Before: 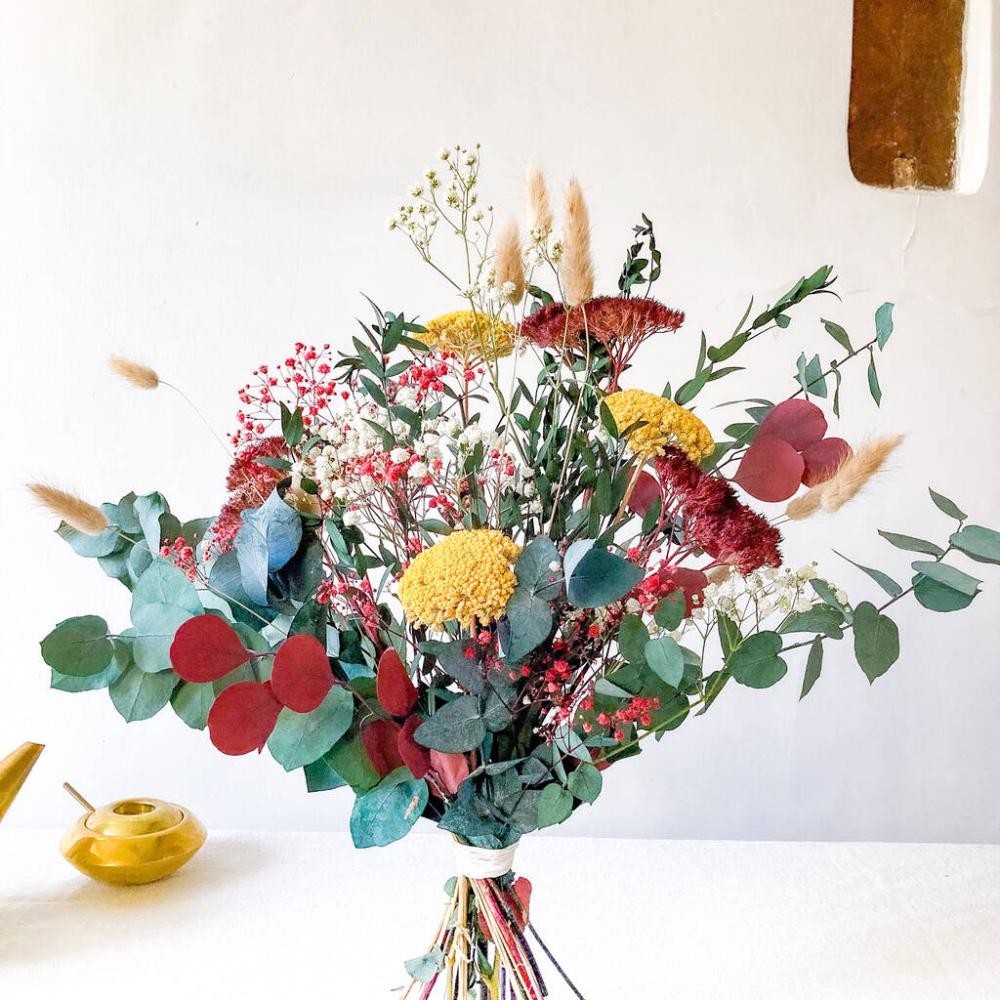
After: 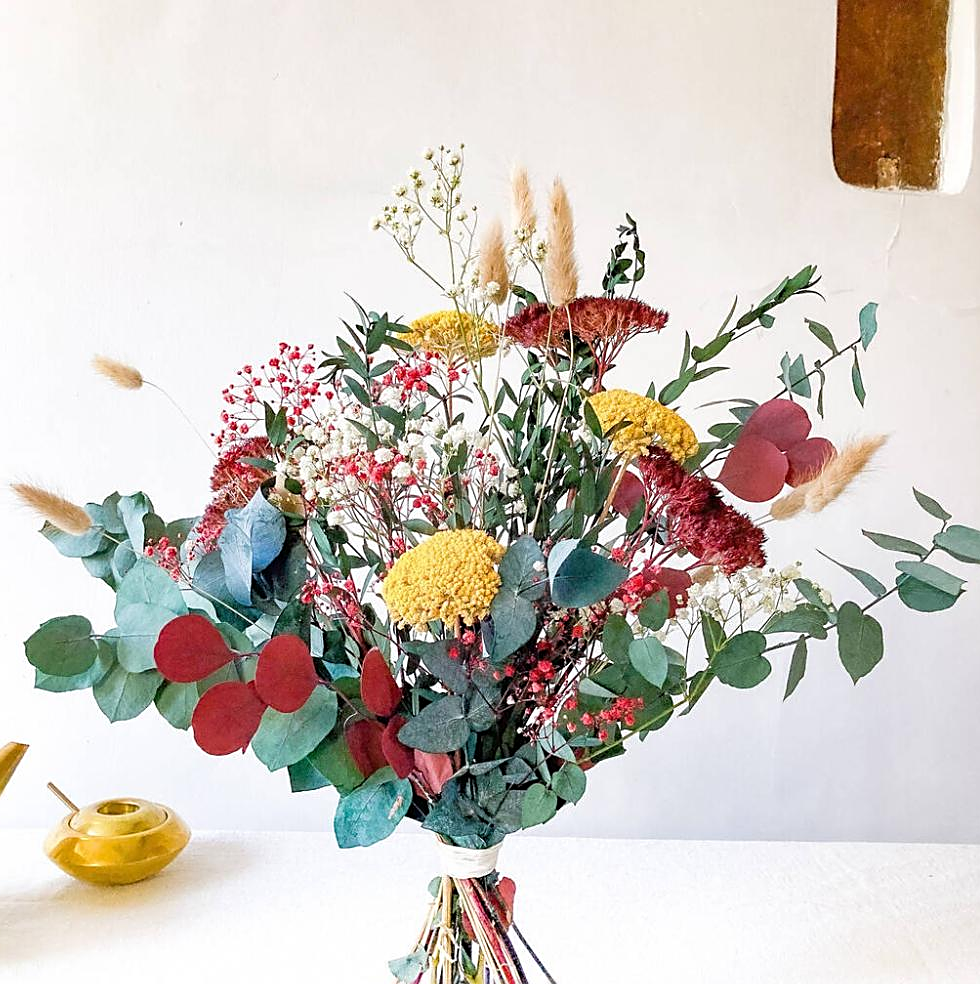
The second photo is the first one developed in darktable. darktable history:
crop: left 1.655%, right 0.272%, bottom 1.58%
sharpen: on, module defaults
